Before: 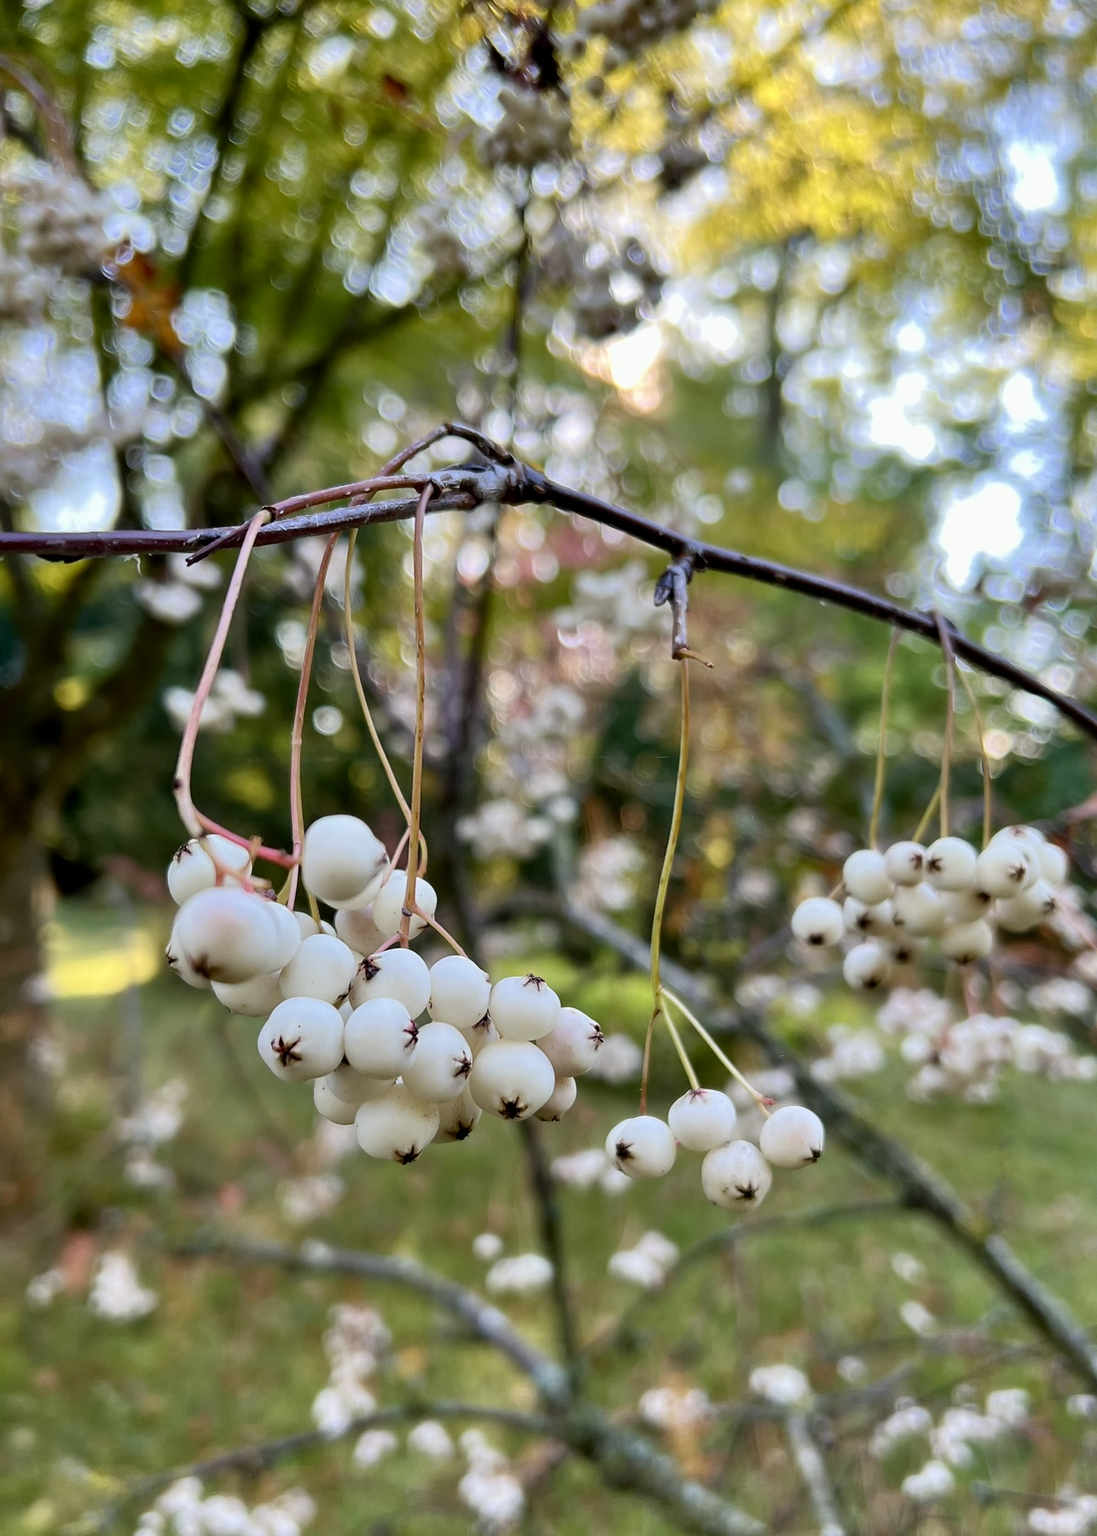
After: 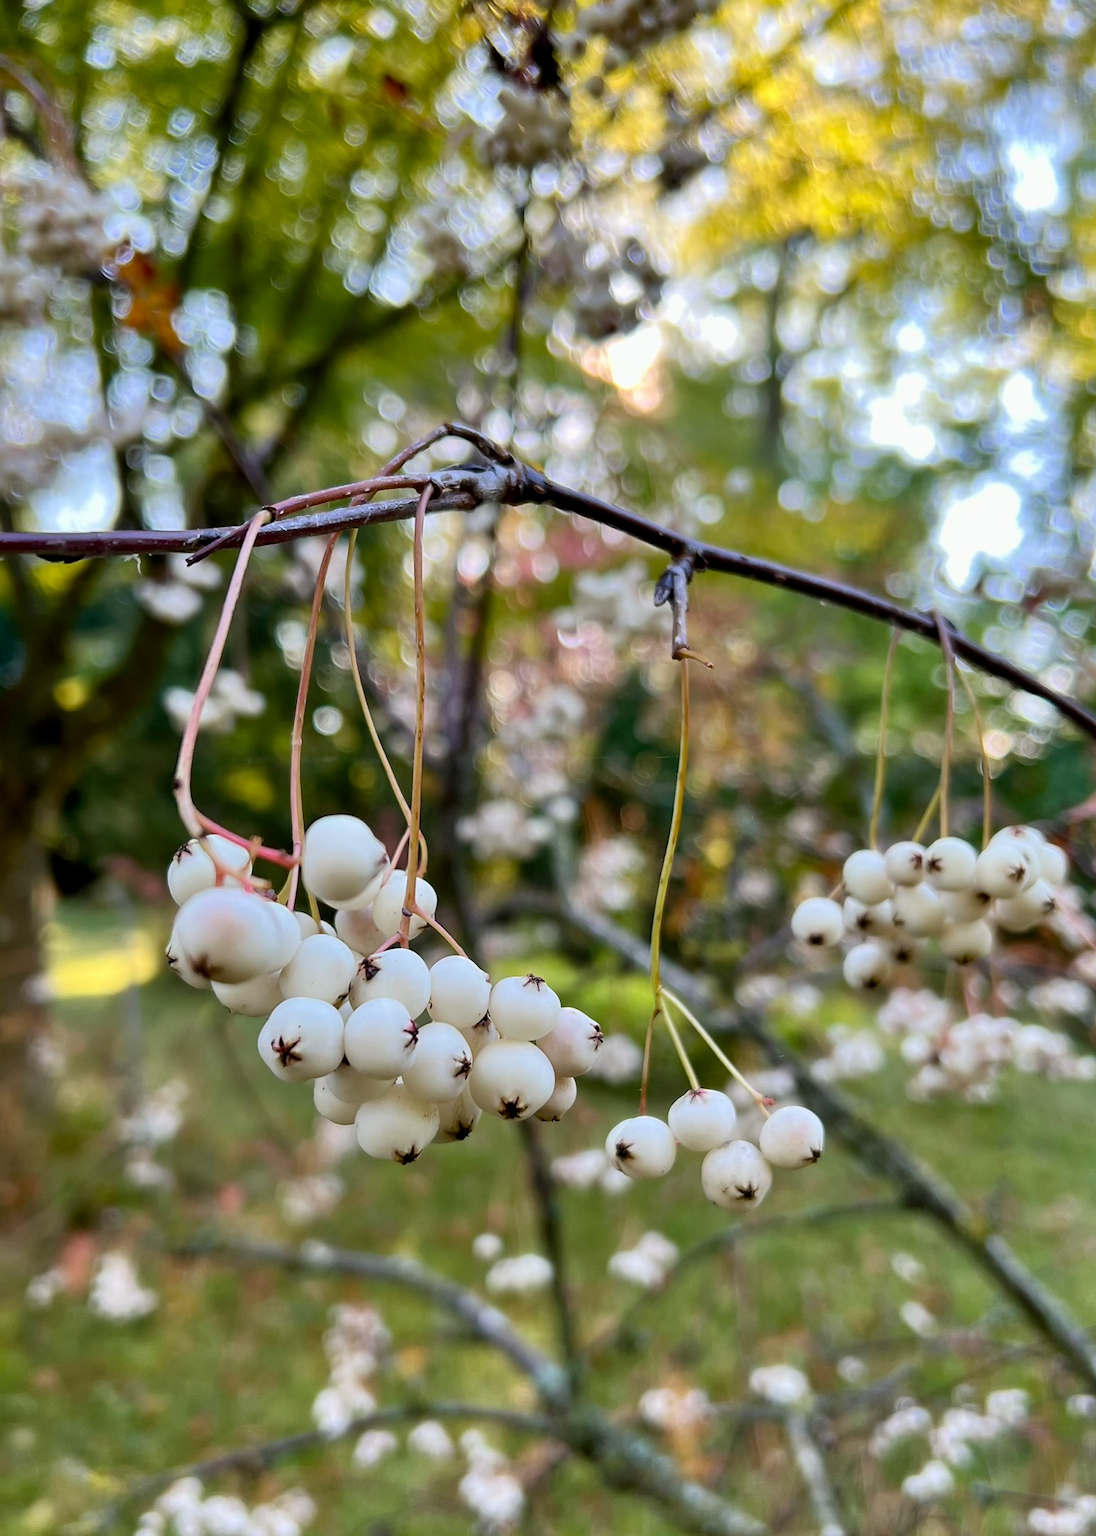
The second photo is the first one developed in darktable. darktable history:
tone equalizer: -8 EV -0.558 EV
